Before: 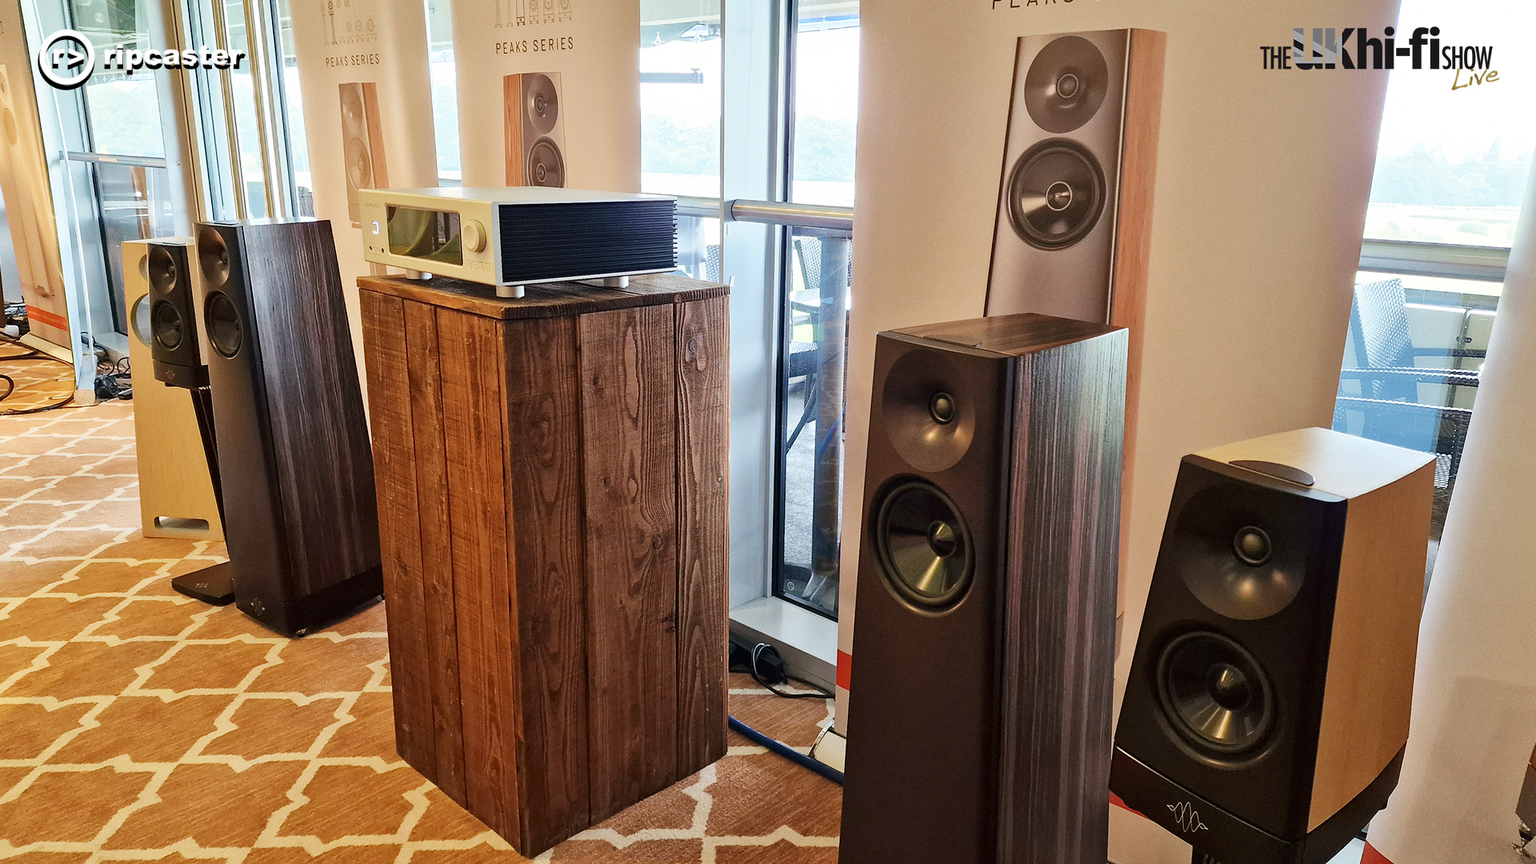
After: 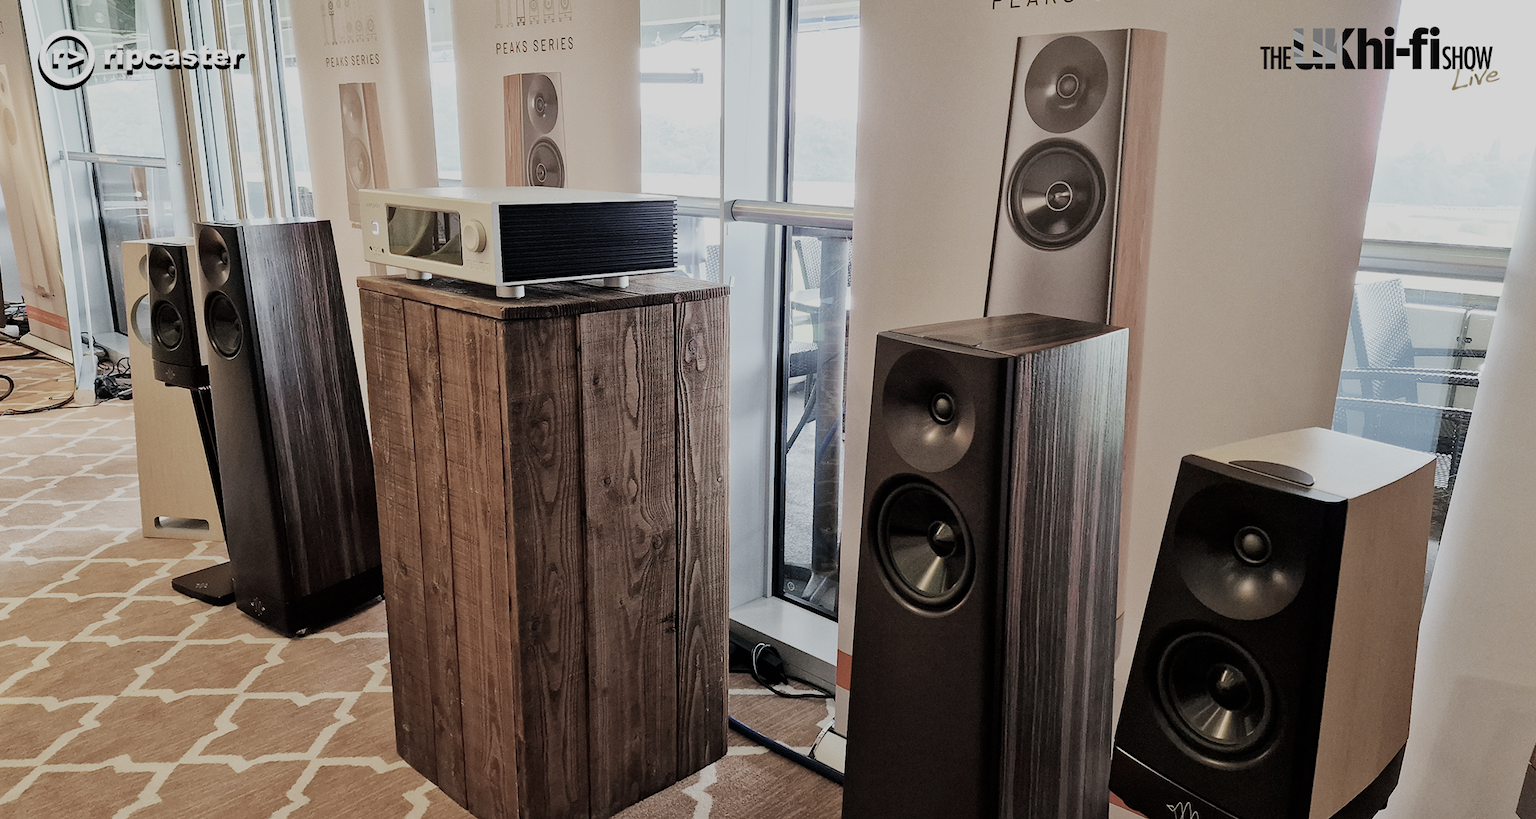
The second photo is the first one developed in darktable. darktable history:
filmic rgb: black relative exposure -7.65 EV, white relative exposure 4.56 EV, hardness 3.61
crop and rotate: top 0.007%, bottom 5.147%
color zones: curves: ch0 [(0, 0.6) (0.129, 0.508) (0.193, 0.483) (0.429, 0.5) (0.571, 0.5) (0.714, 0.5) (0.857, 0.5) (1, 0.6)]; ch1 [(0, 0.481) (0.112, 0.245) (0.213, 0.223) (0.429, 0.233) (0.571, 0.231) (0.683, 0.242) (0.857, 0.296) (1, 0.481)]
